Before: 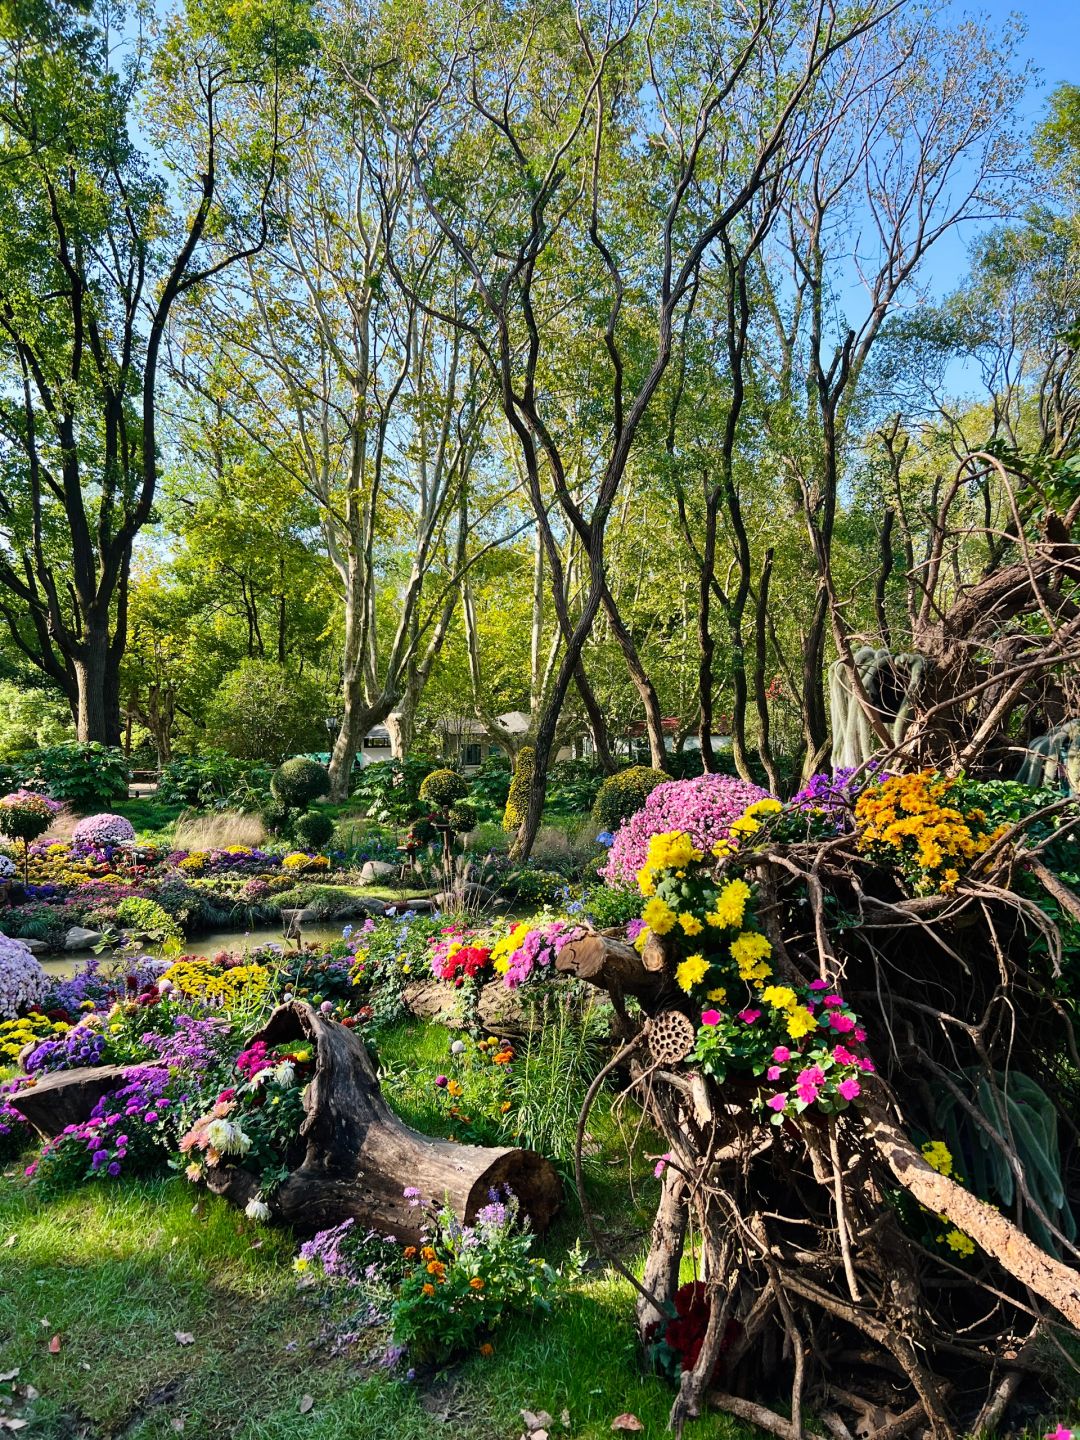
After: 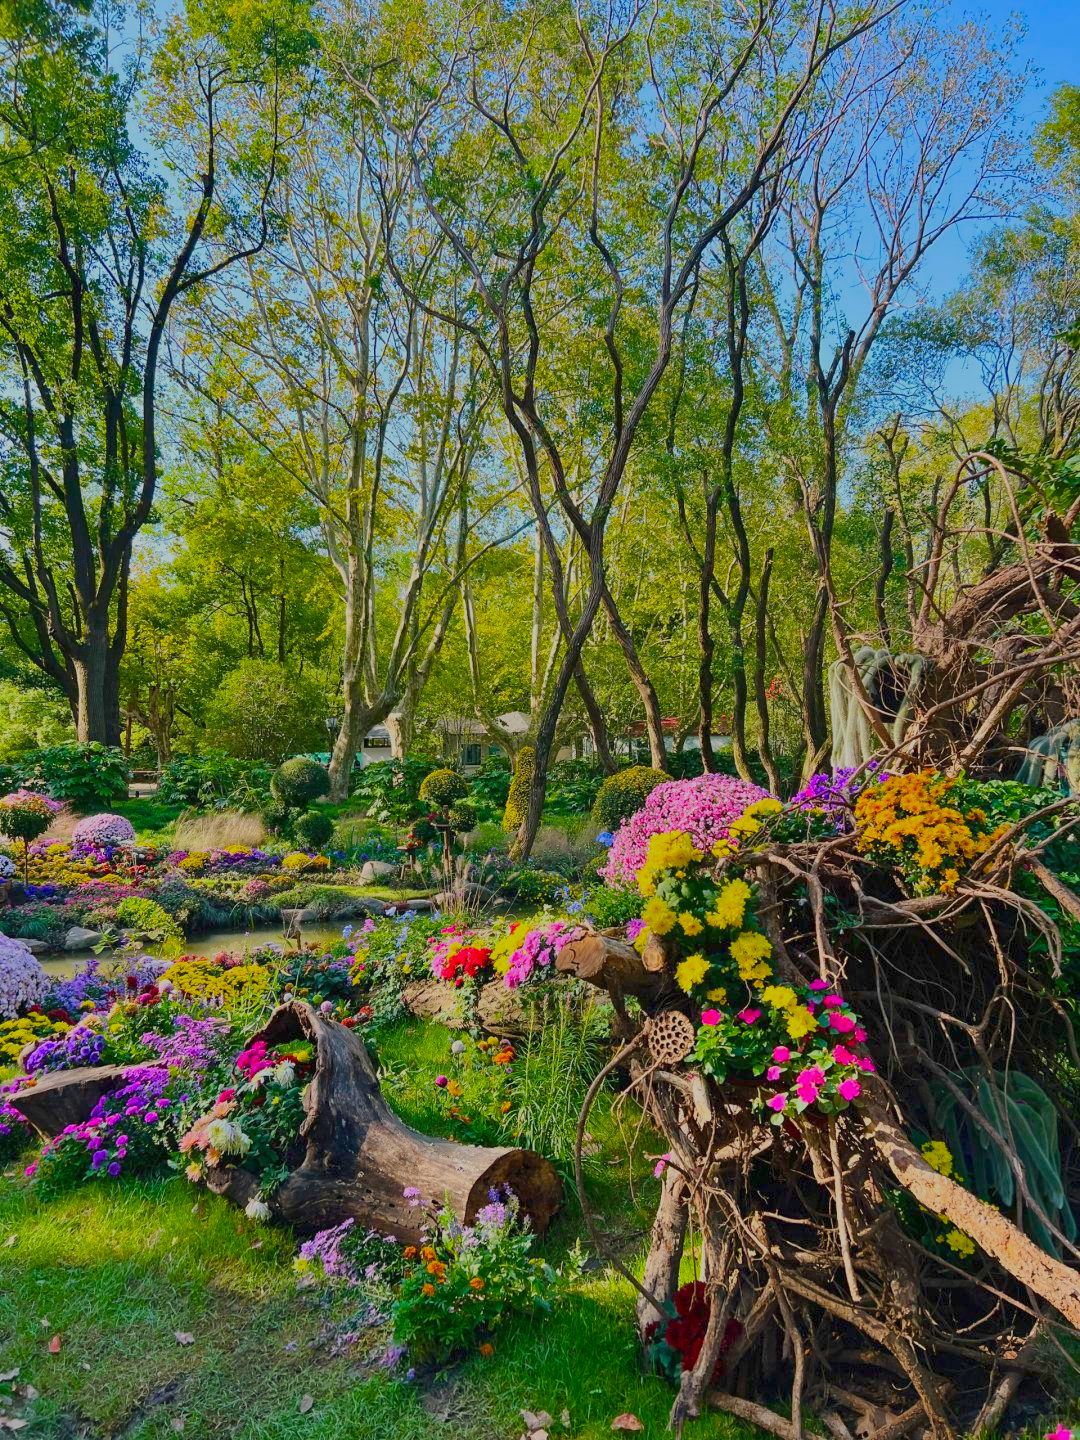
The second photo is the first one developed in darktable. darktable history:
color balance rgb: perceptual saturation grading › global saturation 29.816%, perceptual brilliance grading › global brilliance 1.477%, perceptual brilliance grading › highlights -3.556%, contrast -29.563%
